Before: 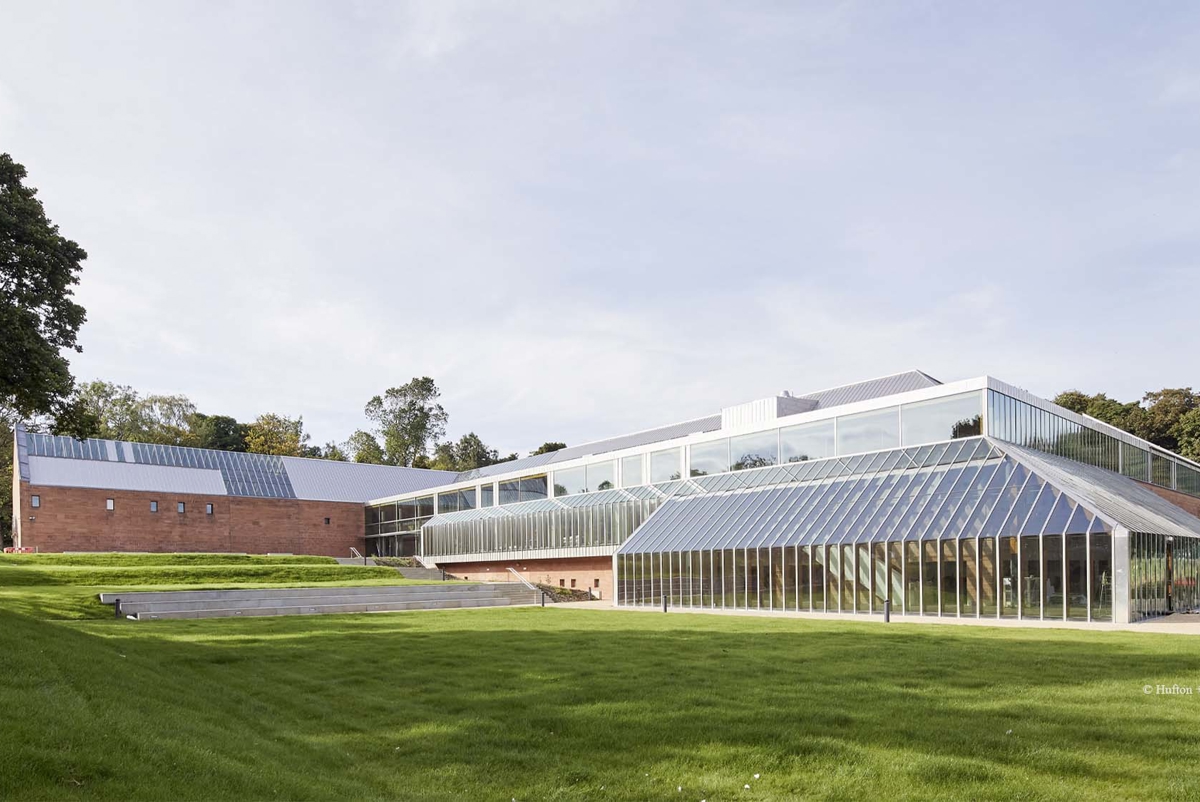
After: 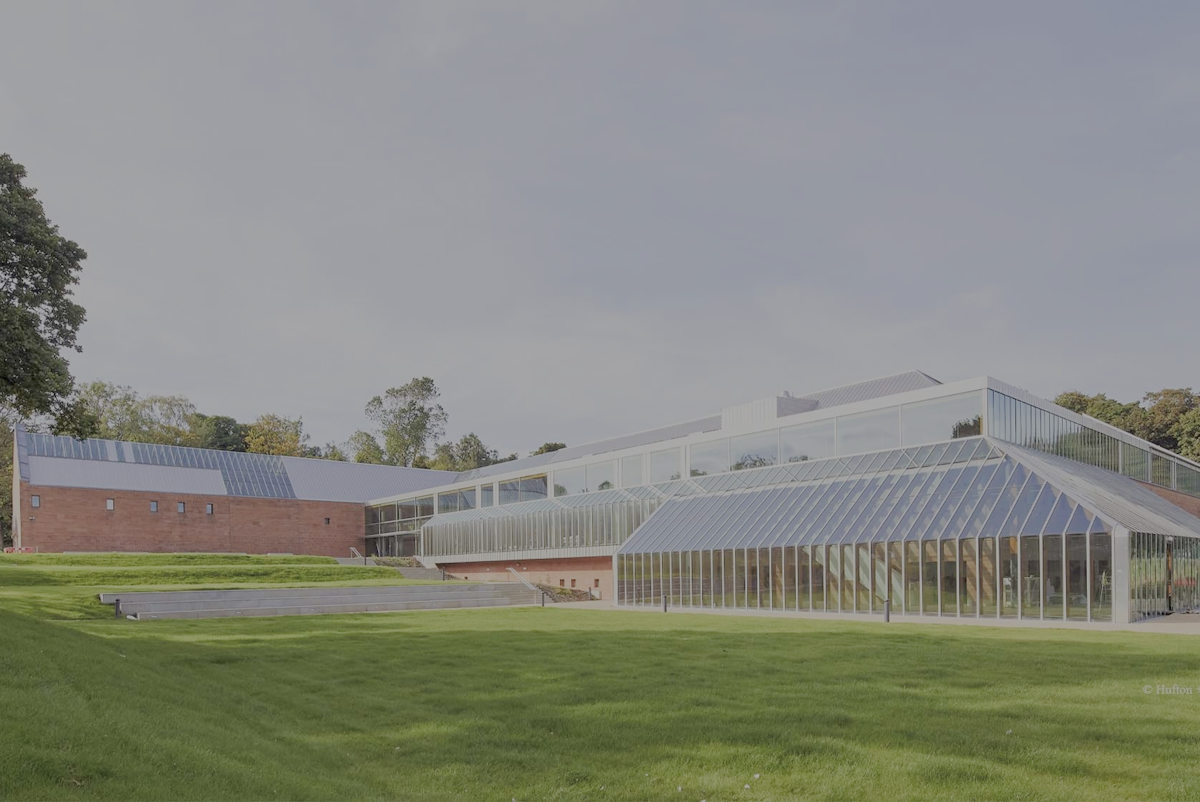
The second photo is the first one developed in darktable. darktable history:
filmic rgb: black relative exposure -13.87 EV, white relative exposure 7.99 EV, hardness 3.74, latitude 49.1%, contrast 0.514
